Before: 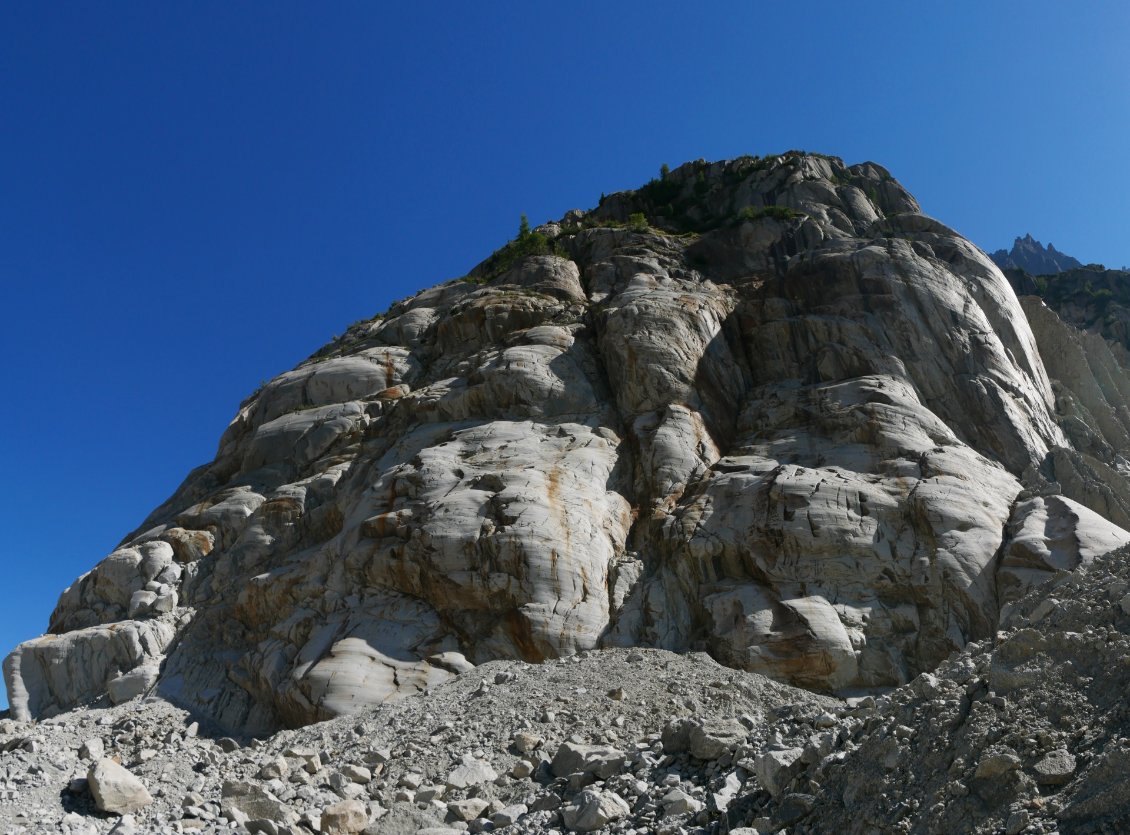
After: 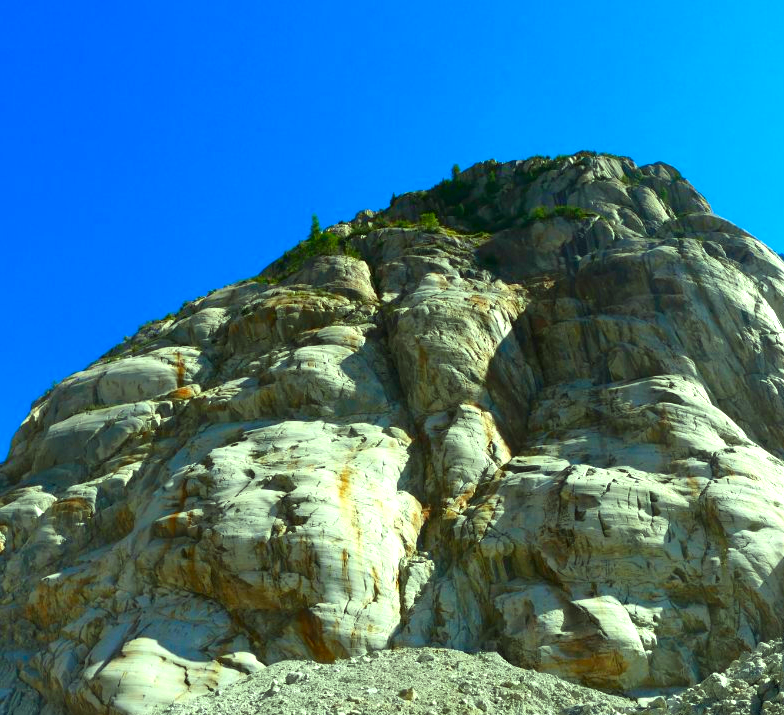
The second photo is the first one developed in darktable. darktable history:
color correction: highlights a* -11.12, highlights b* 9.93, saturation 1.71
crop: left 18.507%, right 12.108%, bottom 14.265%
exposure: black level correction 0, exposure 1.097 EV, compensate exposure bias true, compensate highlight preservation false
